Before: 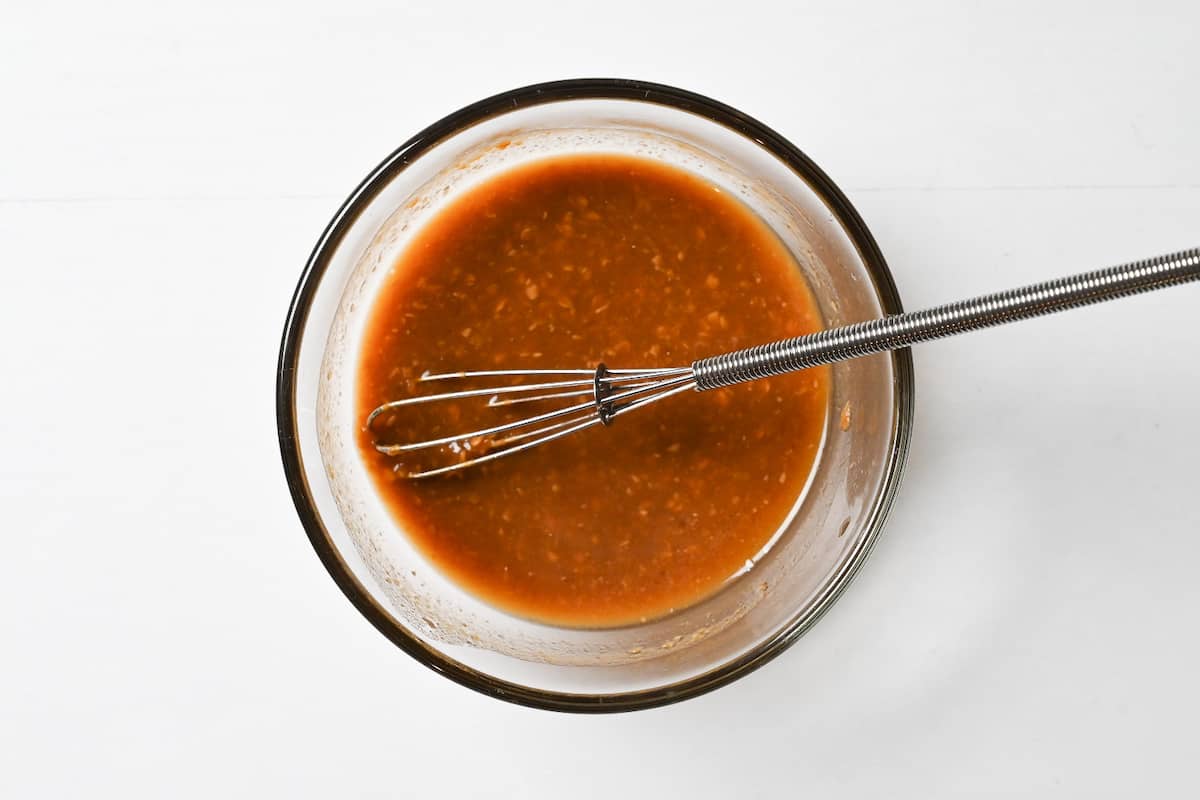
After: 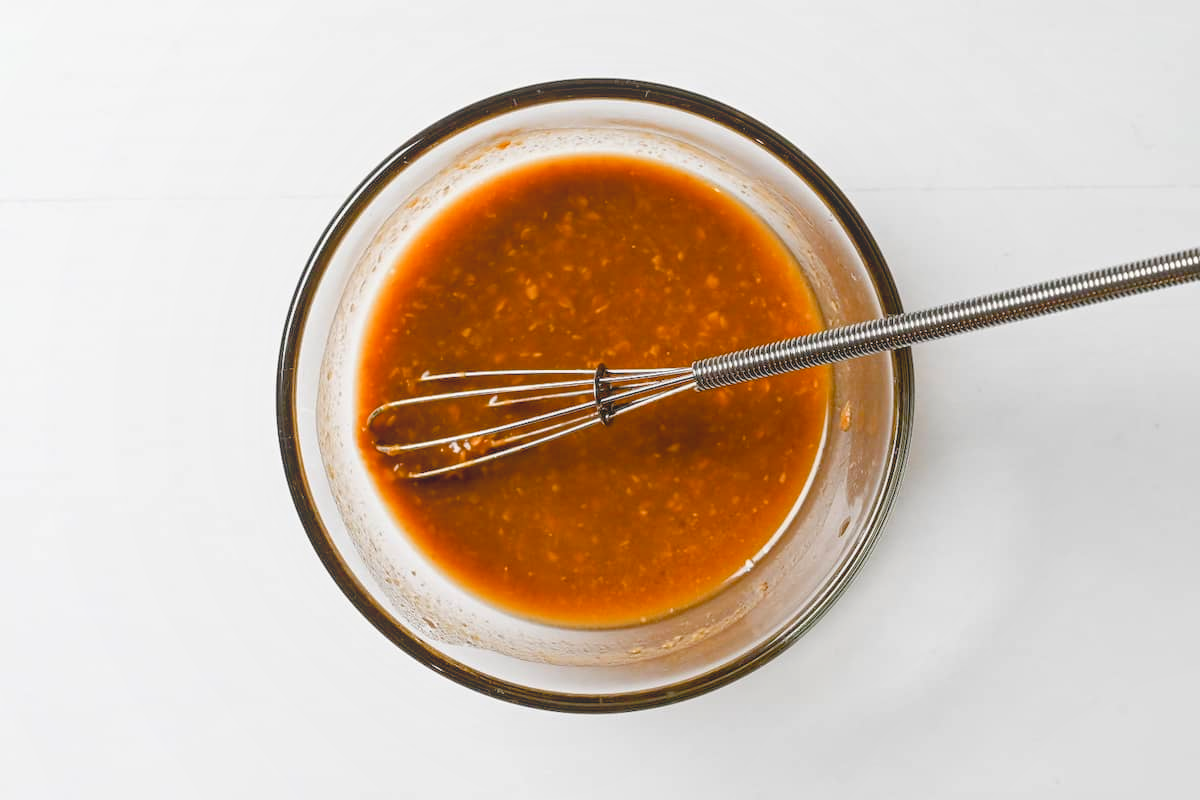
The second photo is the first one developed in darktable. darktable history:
color balance rgb: global offset › luminance -0.839%, linear chroma grading › global chroma 0.427%, perceptual saturation grading › global saturation 20%, perceptual saturation grading › highlights -25.743%, perceptual saturation grading › shadows 26.126%, global vibrance 20%
local contrast: highlights 49%, shadows 6%, detail 99%
